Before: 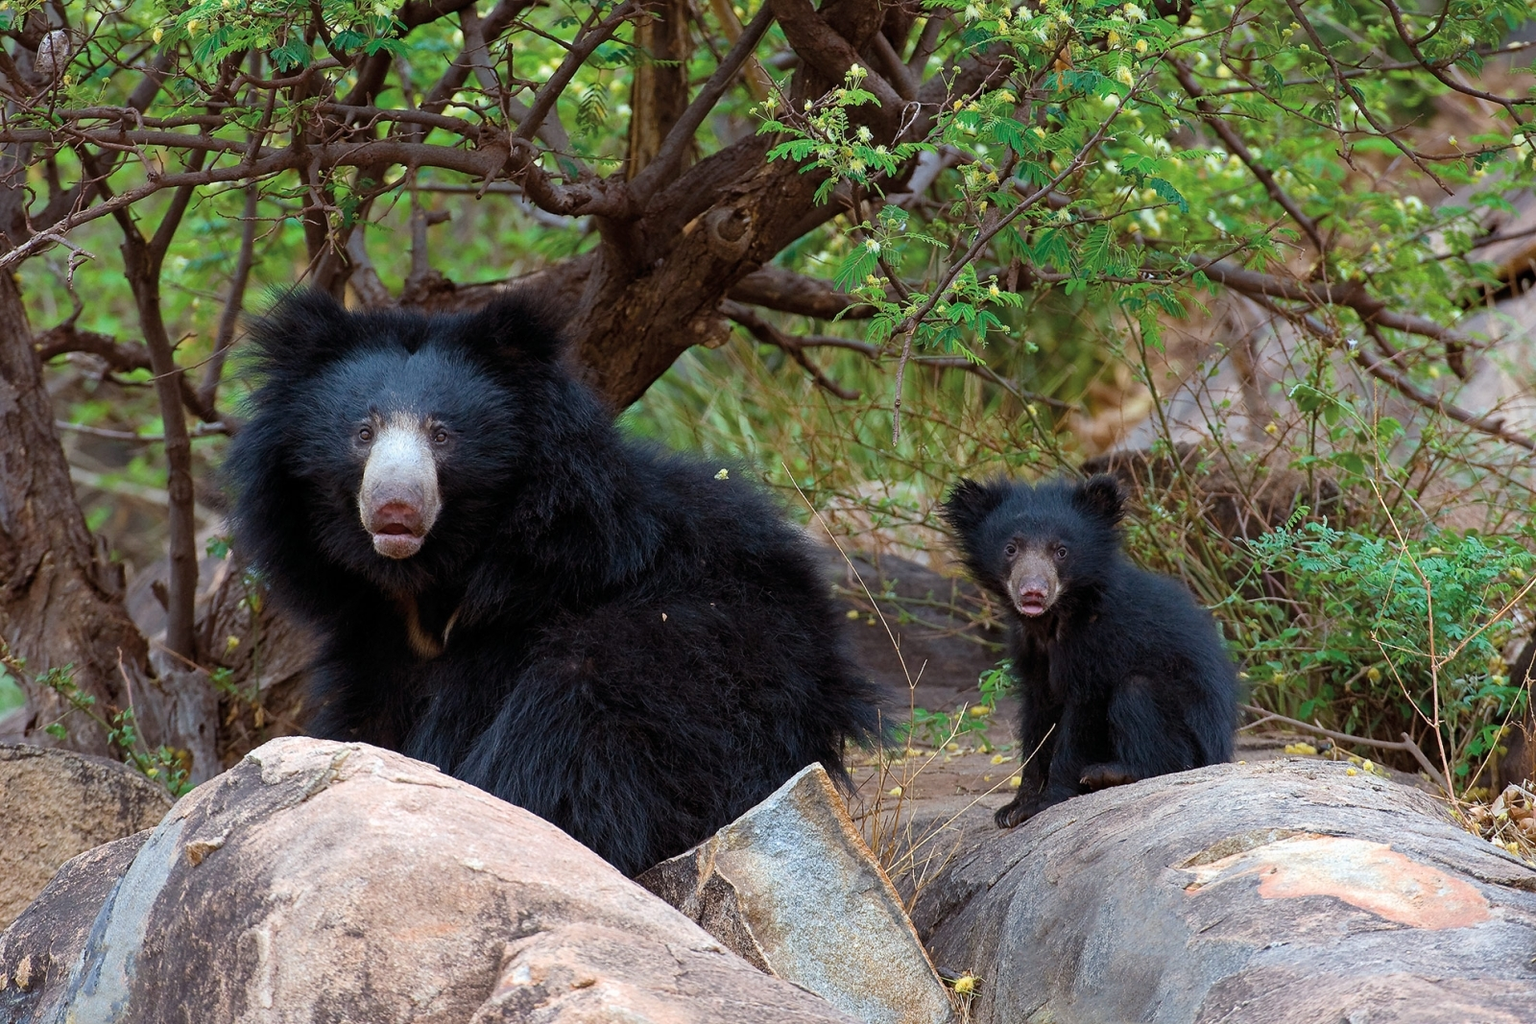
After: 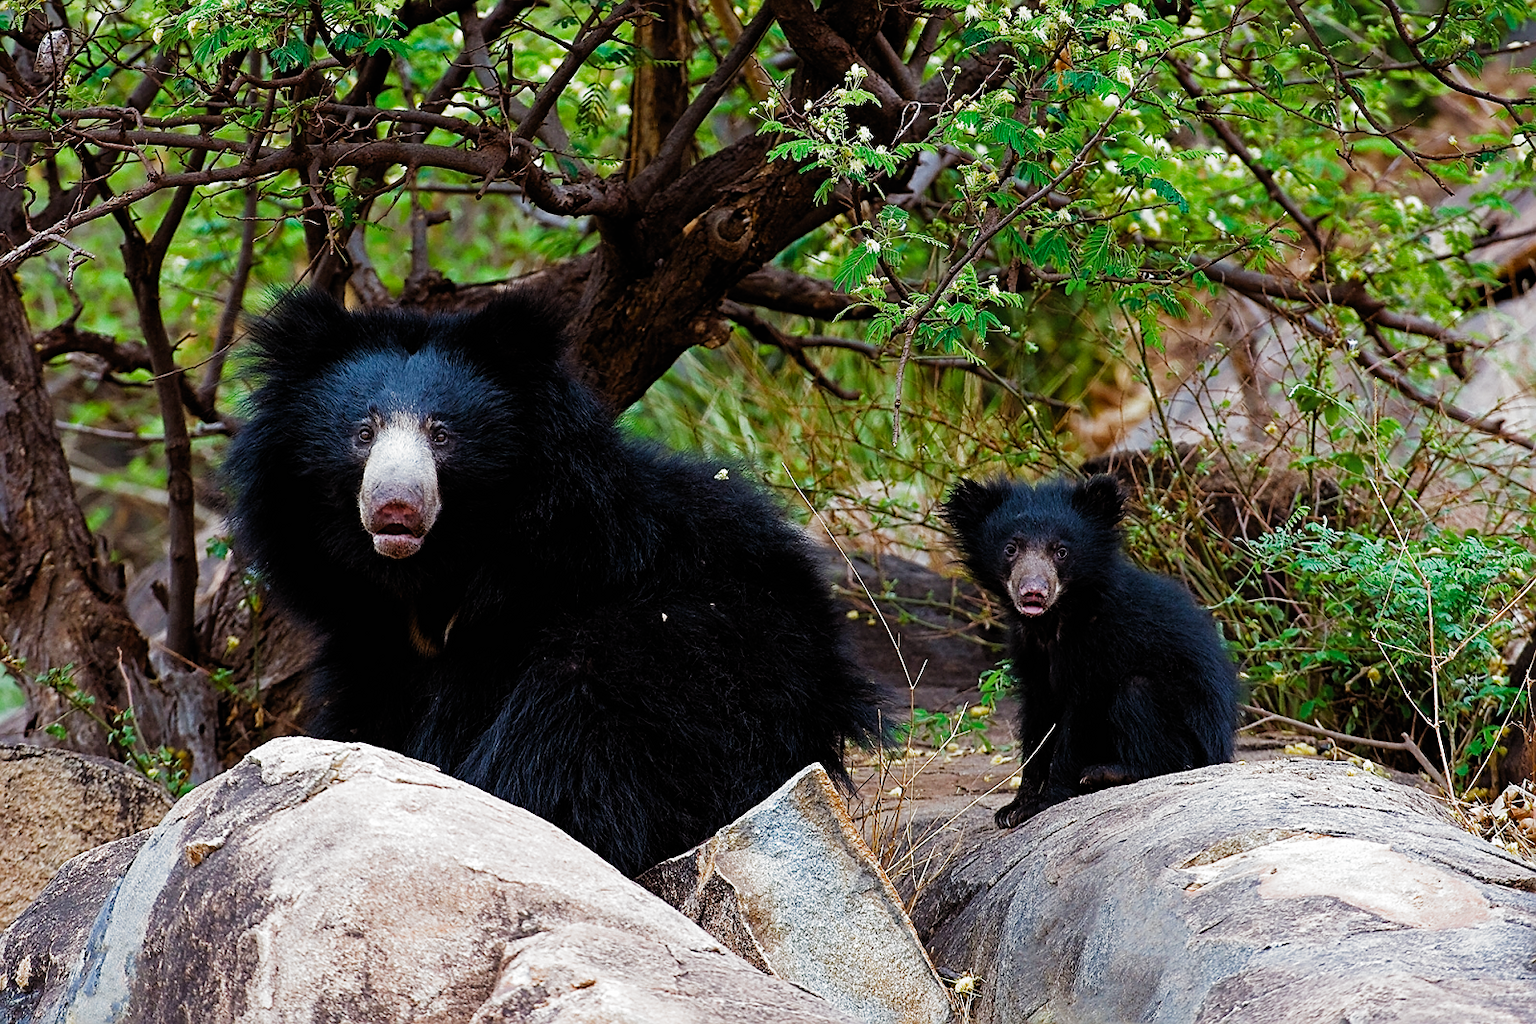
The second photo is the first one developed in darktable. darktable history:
sharpen: on, module defaults
filmic rgb: black relative exposure -6.43 EV, white relative exposure 2.43 EV, threshold 3 EV, hardness 5.27, latitude 0.1%, contrast 1.425, highlights saturation mix 2%, preserve chrominance no, color science v5 (2021), contrast in shadows safe, contrast in highlights safe, enable highlight reconstruction true
